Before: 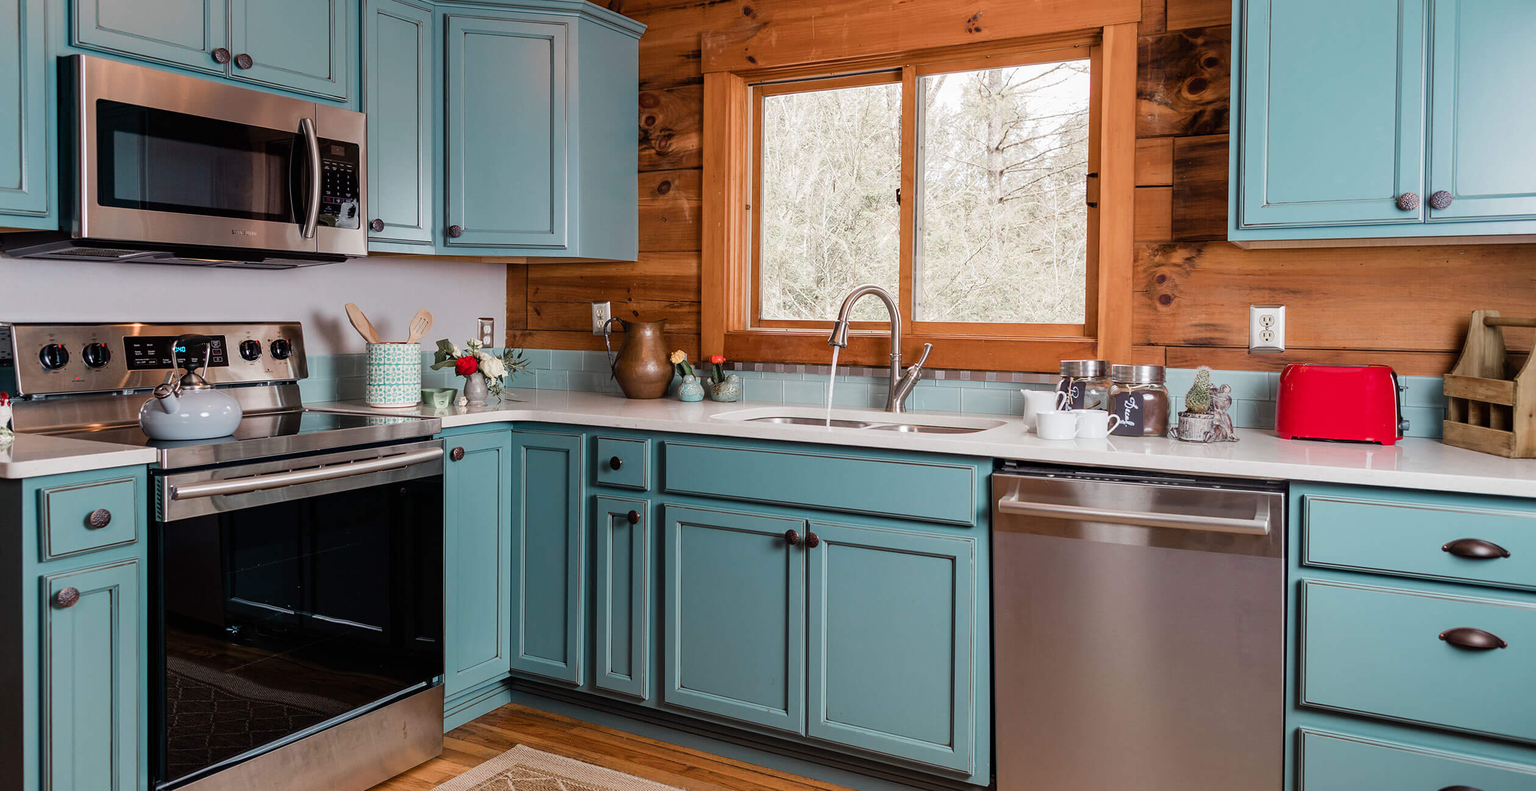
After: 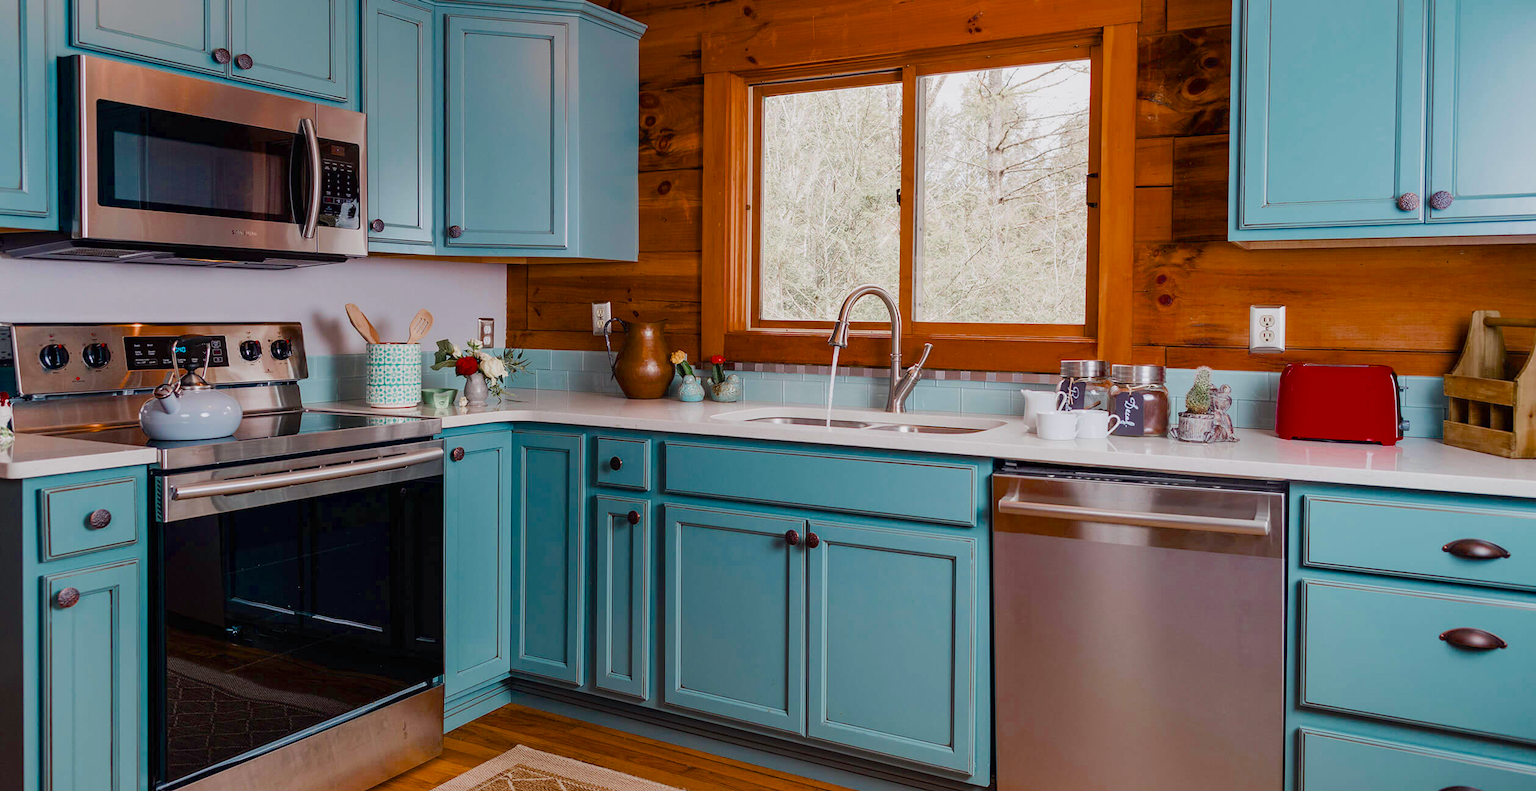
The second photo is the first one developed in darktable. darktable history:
tone equalizer: edges refinement/feathering 500, mask exposure compensation -1.57 EV, preserve details no
color balance rgb: power › chroma 0.476%, power › hue 262.84°, perceptual saturation grading › global saturation 29.143%, perceptual saturation grading › mid-tones 12.026%, perceptual saturation grading › shadows 9.381%, global vibrance -8.43%, contrast -12.689%, saturation formula JzAzBz (2021)
